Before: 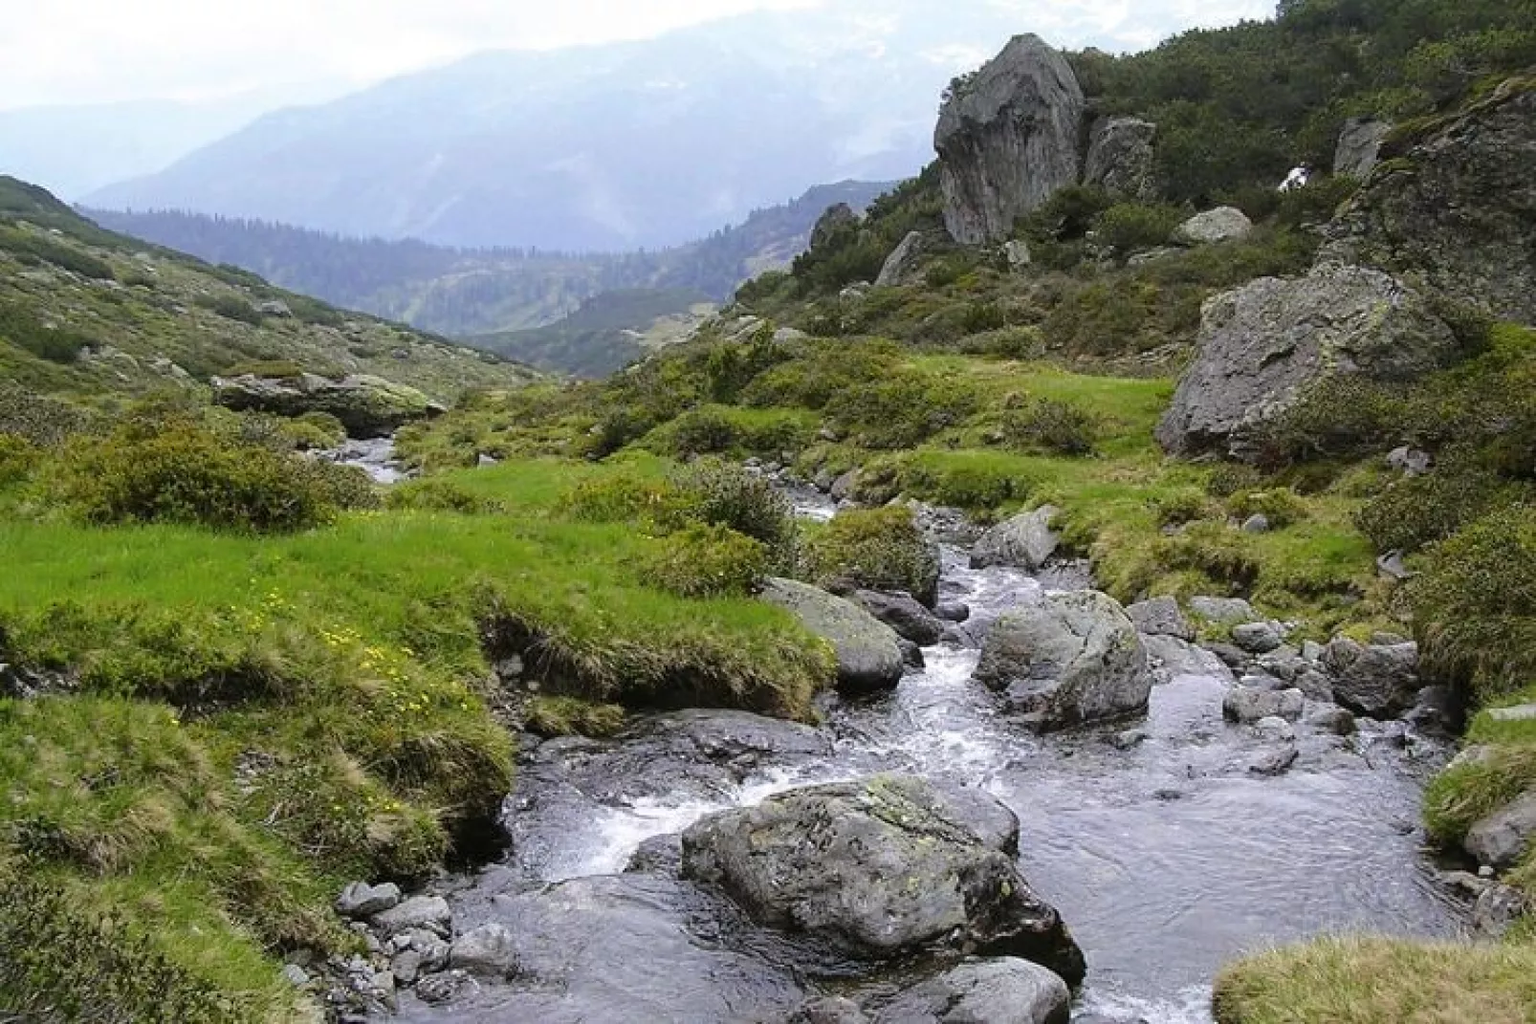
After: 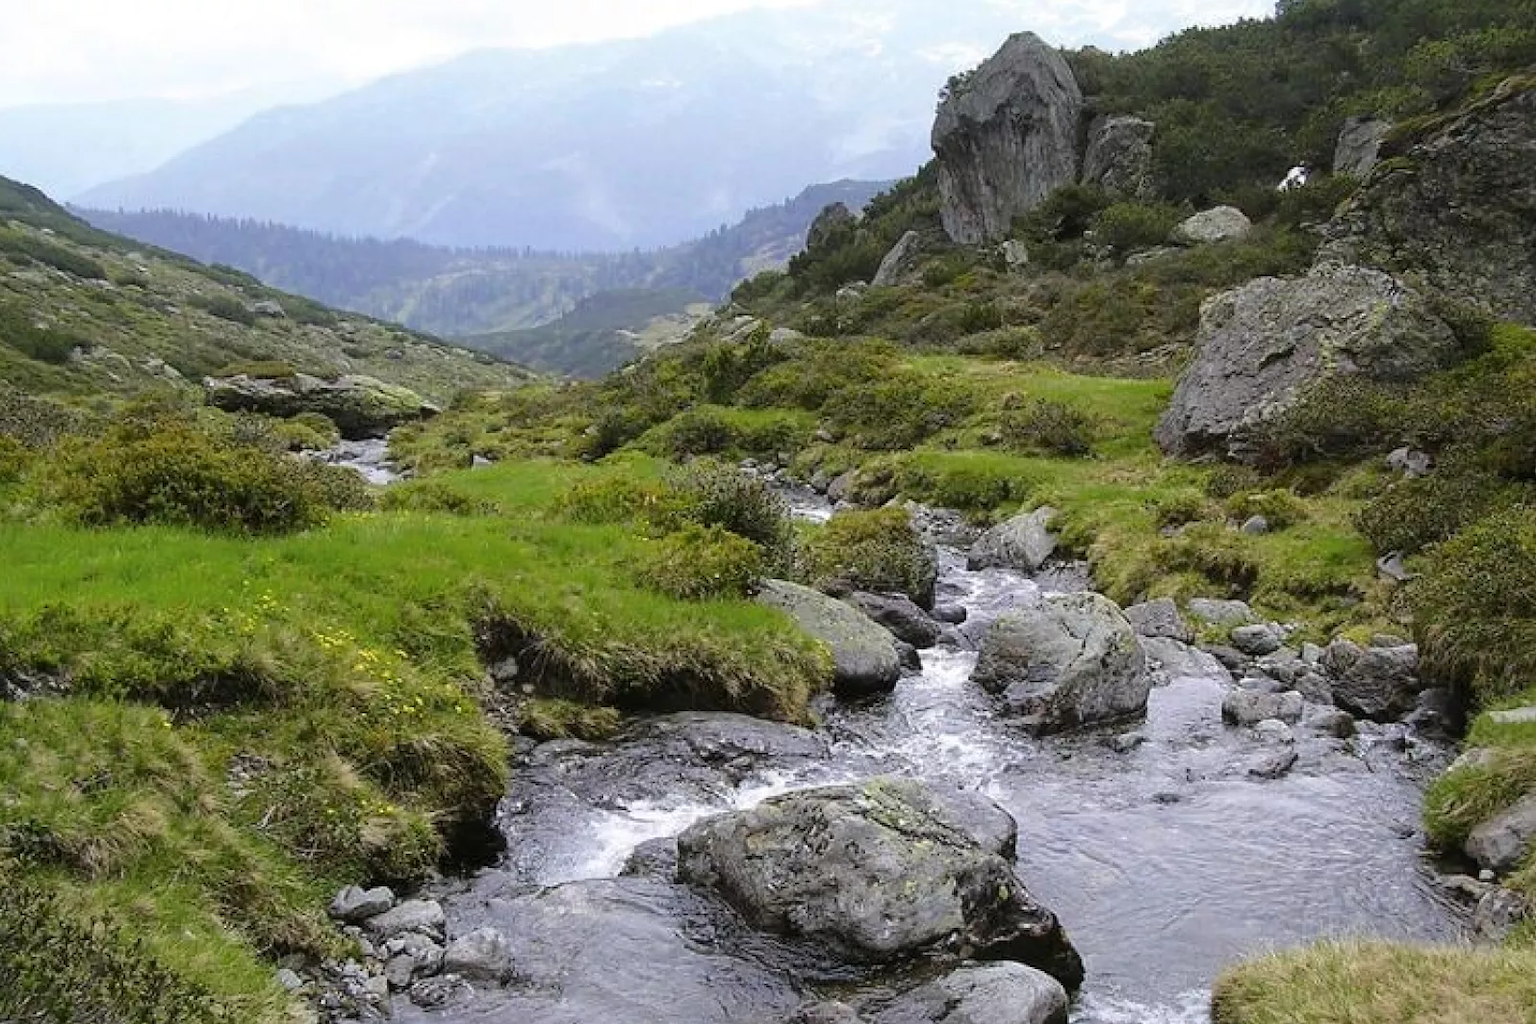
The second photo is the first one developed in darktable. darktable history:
crop and rotate: left 0.574%, top 0.229%, bottom 0.368%
